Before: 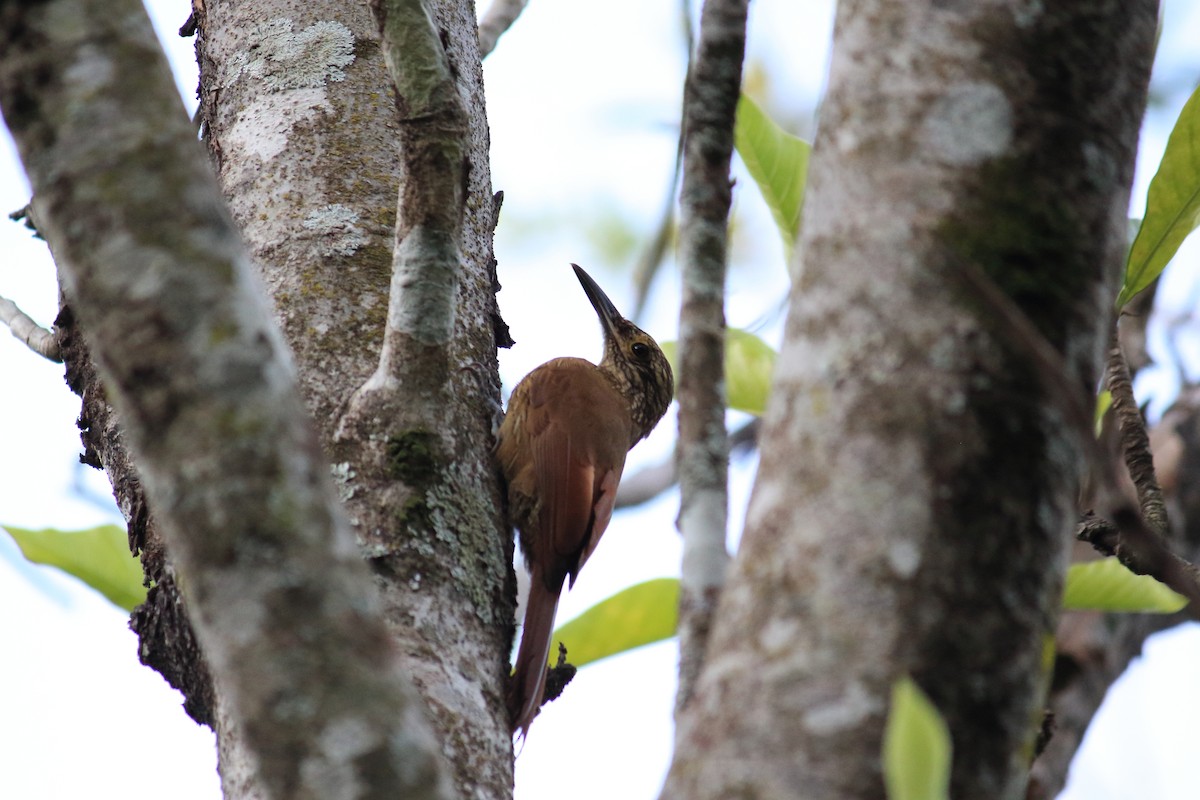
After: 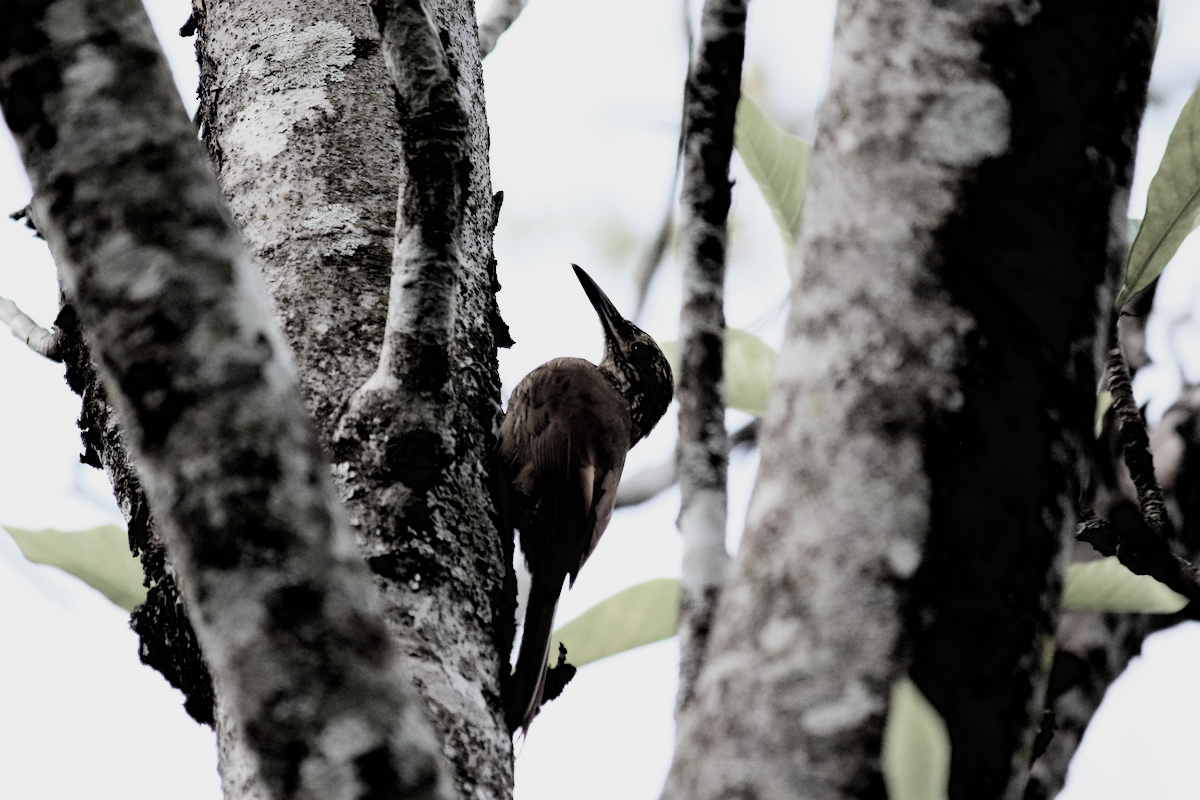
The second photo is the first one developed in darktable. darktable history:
filmic rgb: black relative exposure -5.02 EV, white relative exposure 3.99 EV, hardness 2.88, contrast 1.405, highlights saturation mix -31.46%, color science v4 (2020)
exposure: black level correction 0.026, exposure 0.185 EV, compensate exposure bias true, compensate highlight preservation false
